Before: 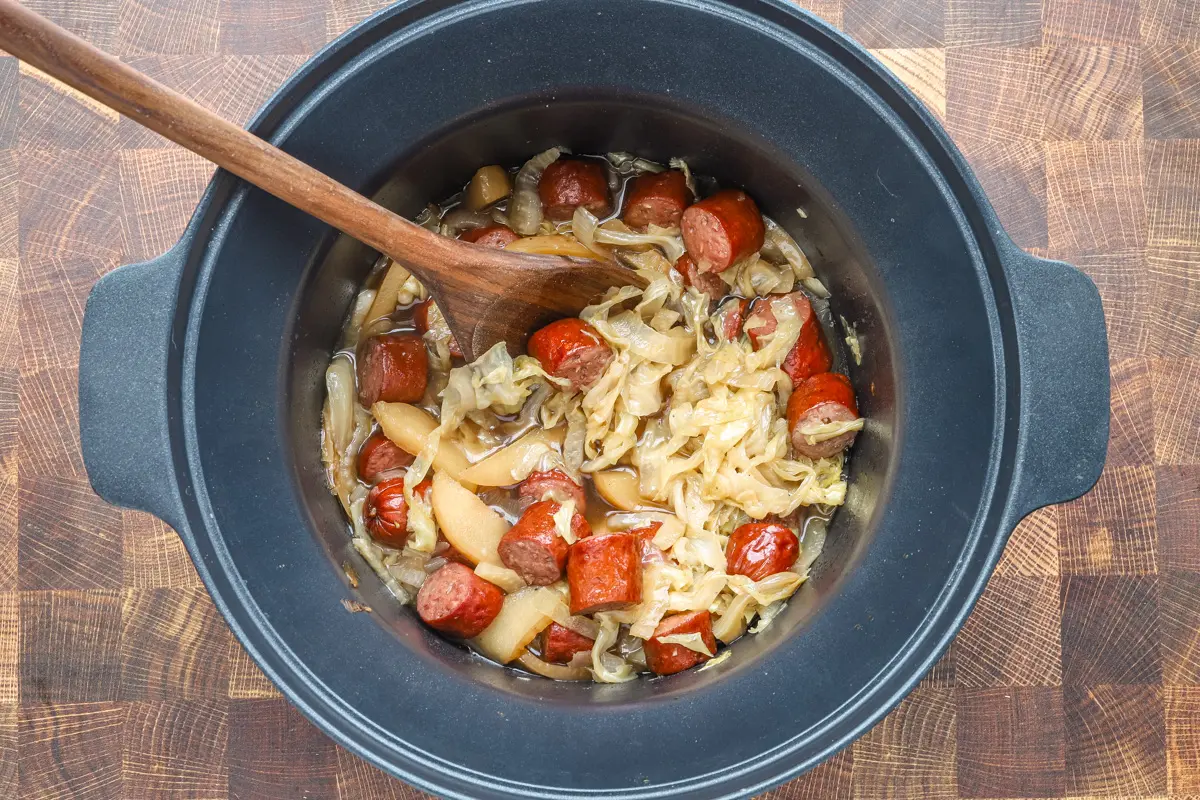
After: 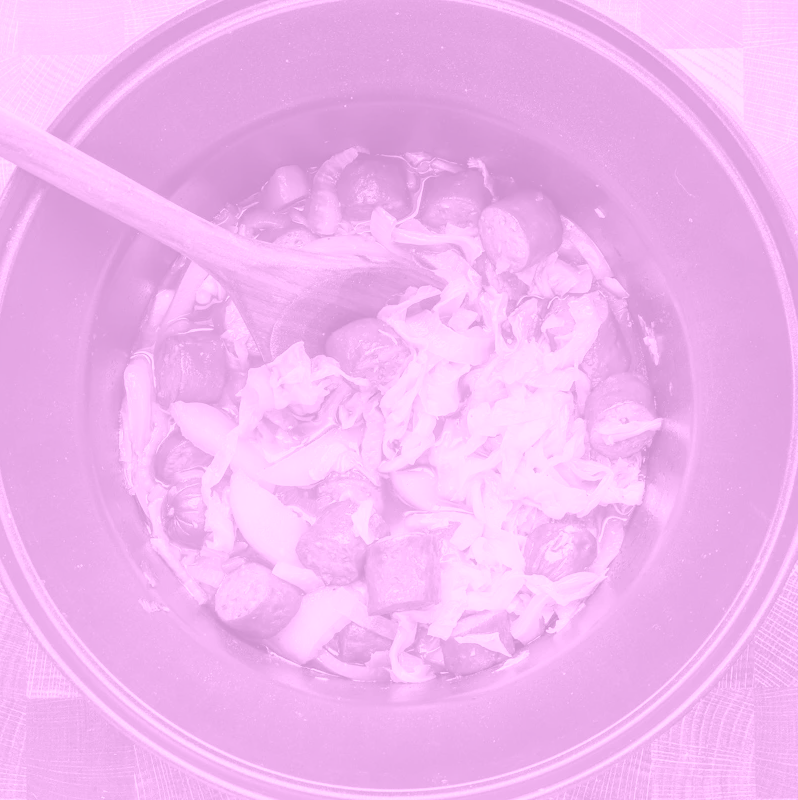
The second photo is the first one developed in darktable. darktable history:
crop: left 16.899%, right 16.556%
color correction: highlights a* -4.98, highlights b* -3.76, shadows a* 3.83, shadows b* 4.08
colorize: hue 331.2°, saturation 69%, source mix 30.28%, lightness 69.02%, version 1
